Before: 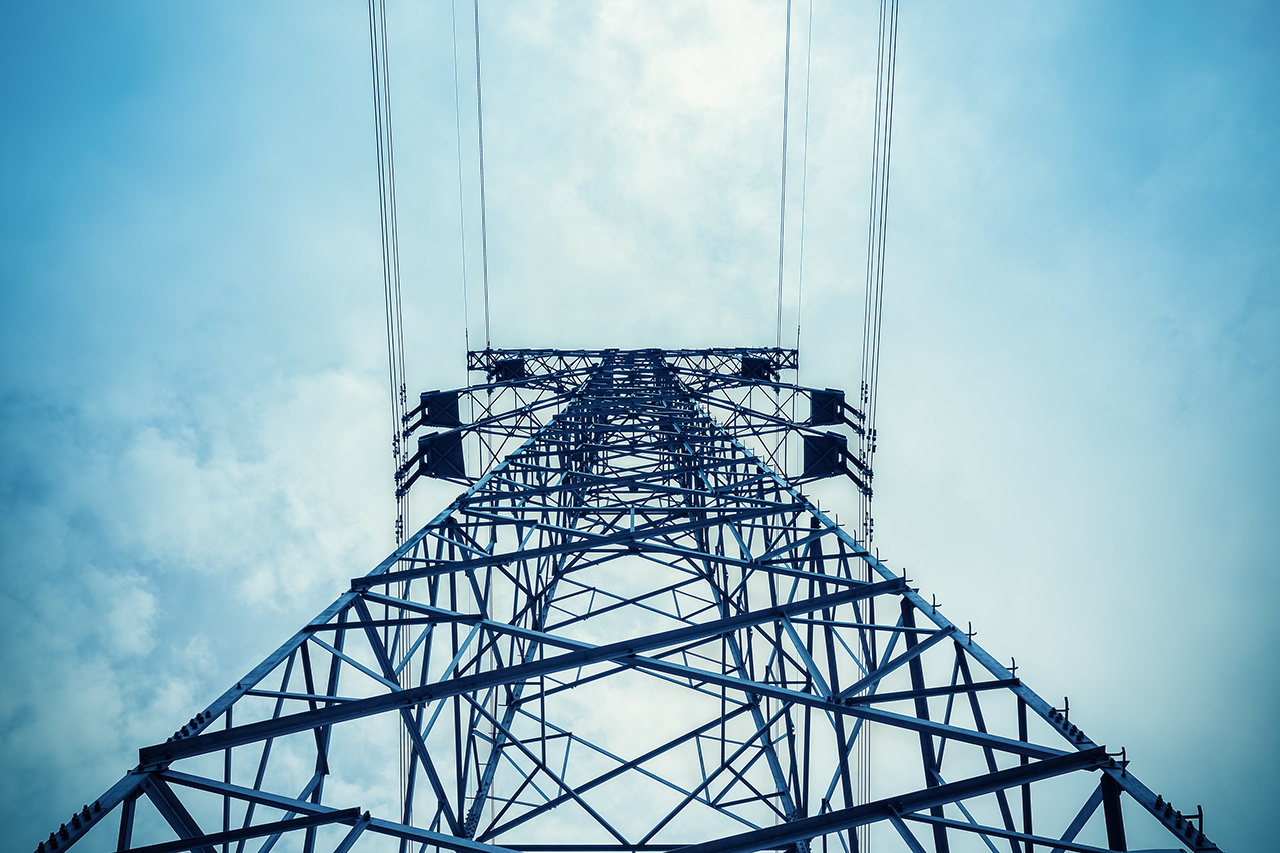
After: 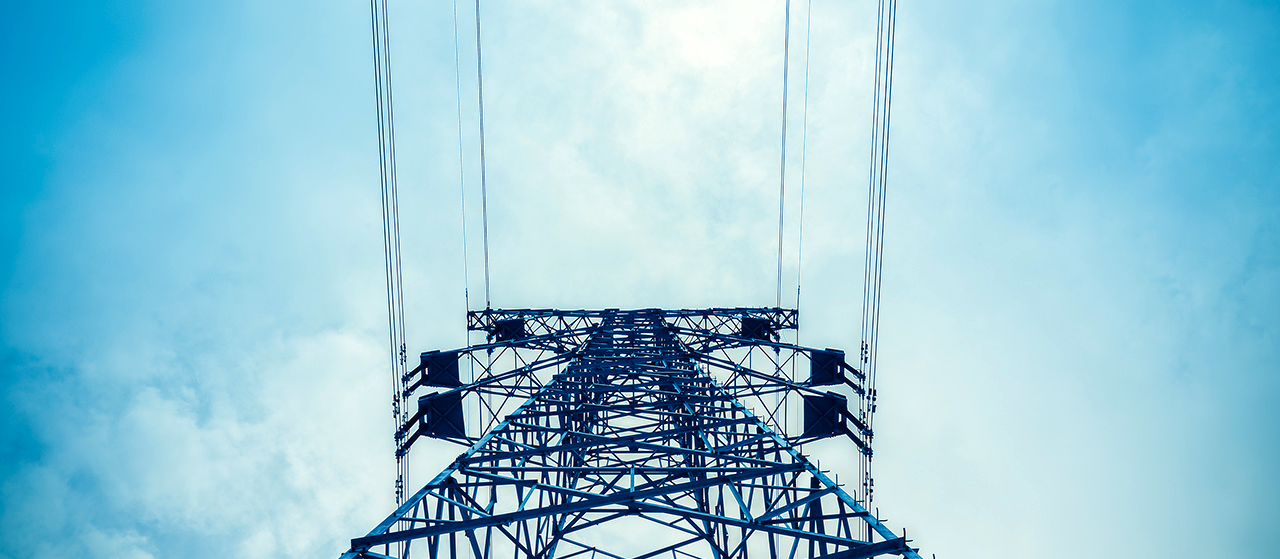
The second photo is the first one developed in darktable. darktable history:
crop and rotate: top 4.848%, bottom 29.503%
rotate and perspective: automatic cropping original format, crop left 0, crop top 0
color balance rgb: linear chroma grading › global chroma 8.12%, perceptual saturation grading › global saturation 9.07%, perceptual saturation grading › highlights -13.84%, perceptual saturation grading › mid-tones 14.88%, perceptual saturation grading › shadows 22.8%, perceptual brilliance grading › highlights 2.61%, global vibrance 12.07%
